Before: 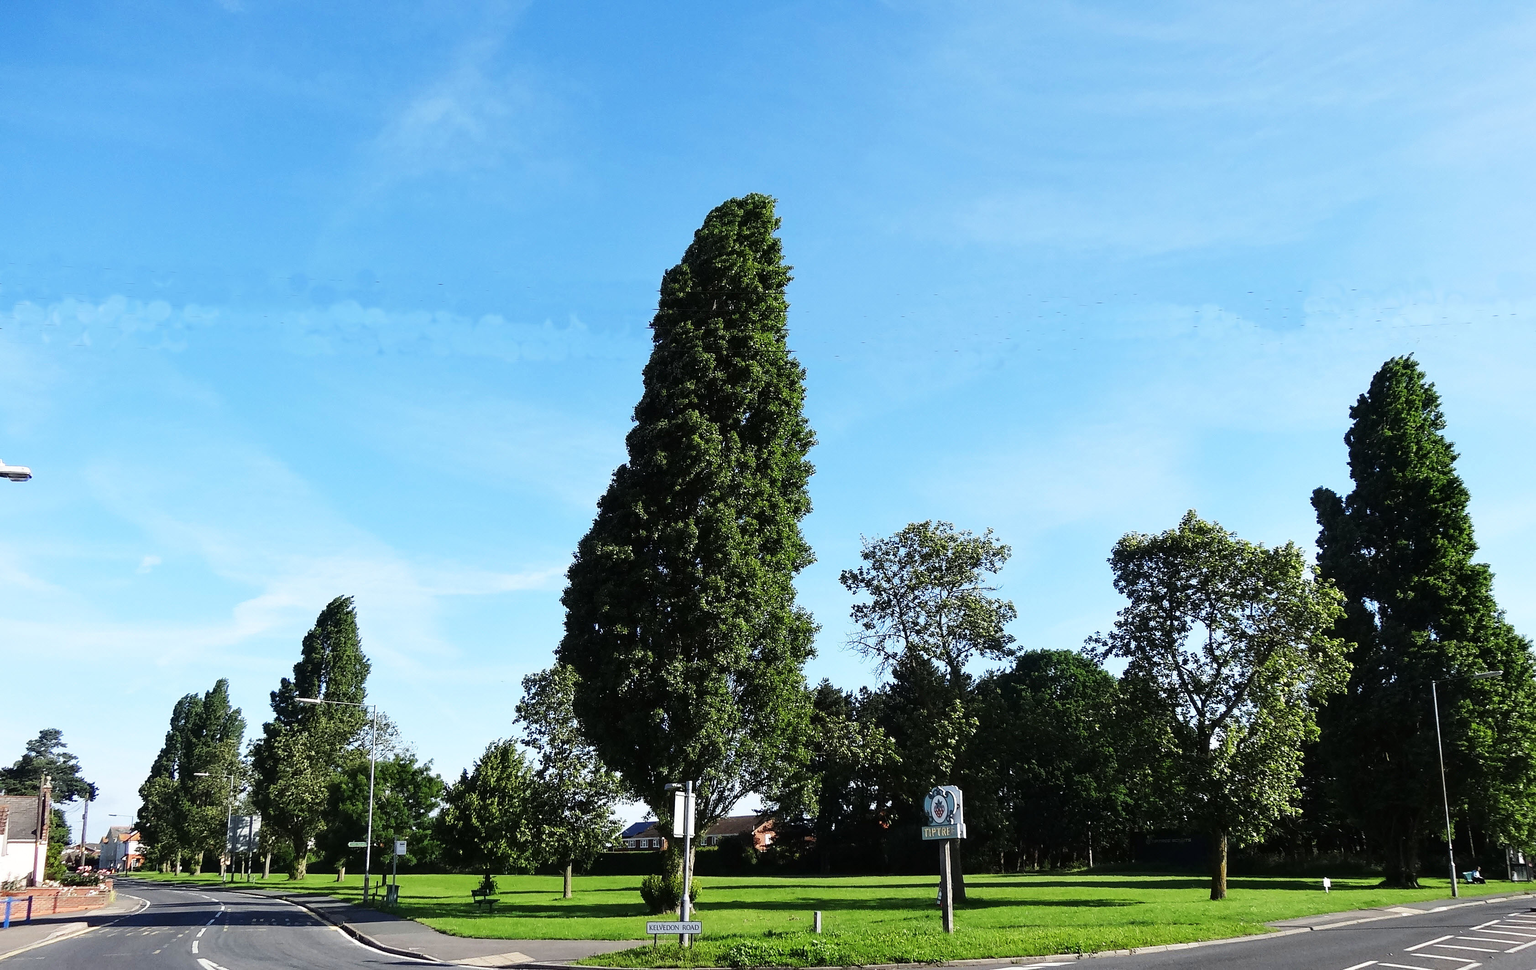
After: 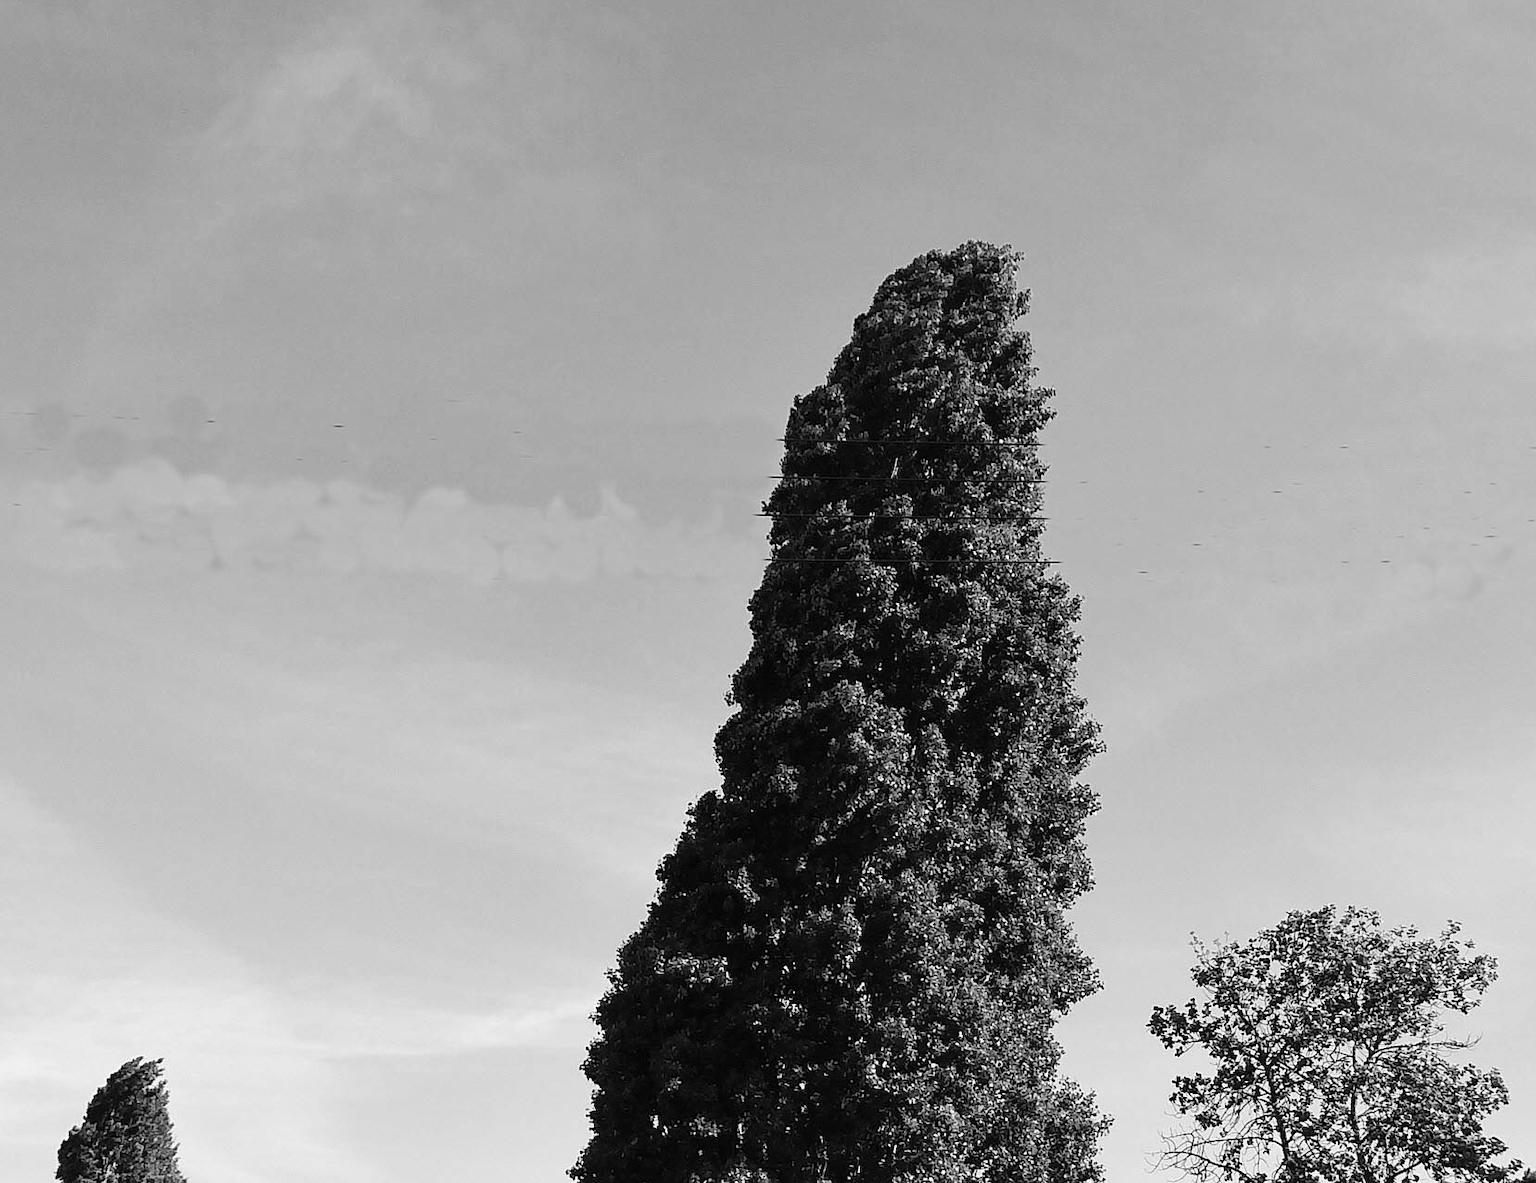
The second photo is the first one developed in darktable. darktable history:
monochrome: a -3.63, b -0.465
shadows and highlights: shadows 25, highlights -25
haze removal: compatibility mode true, adaptive false
crop: left 17.835%, top 7.675%, right 32.881%, bottom 32.213%
